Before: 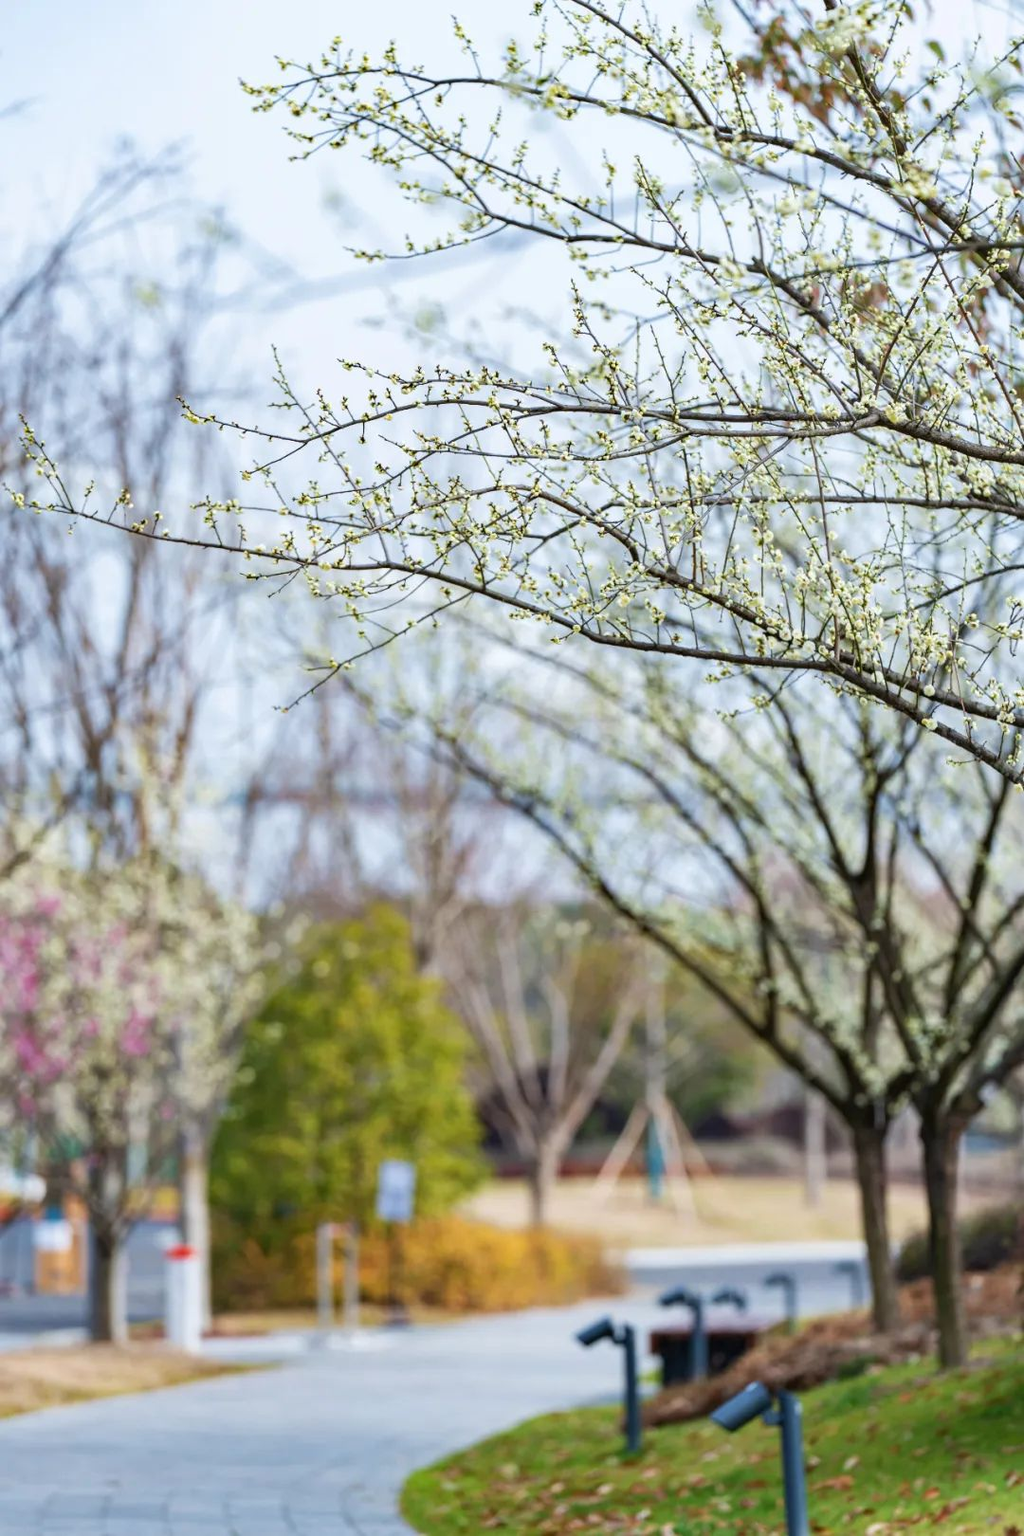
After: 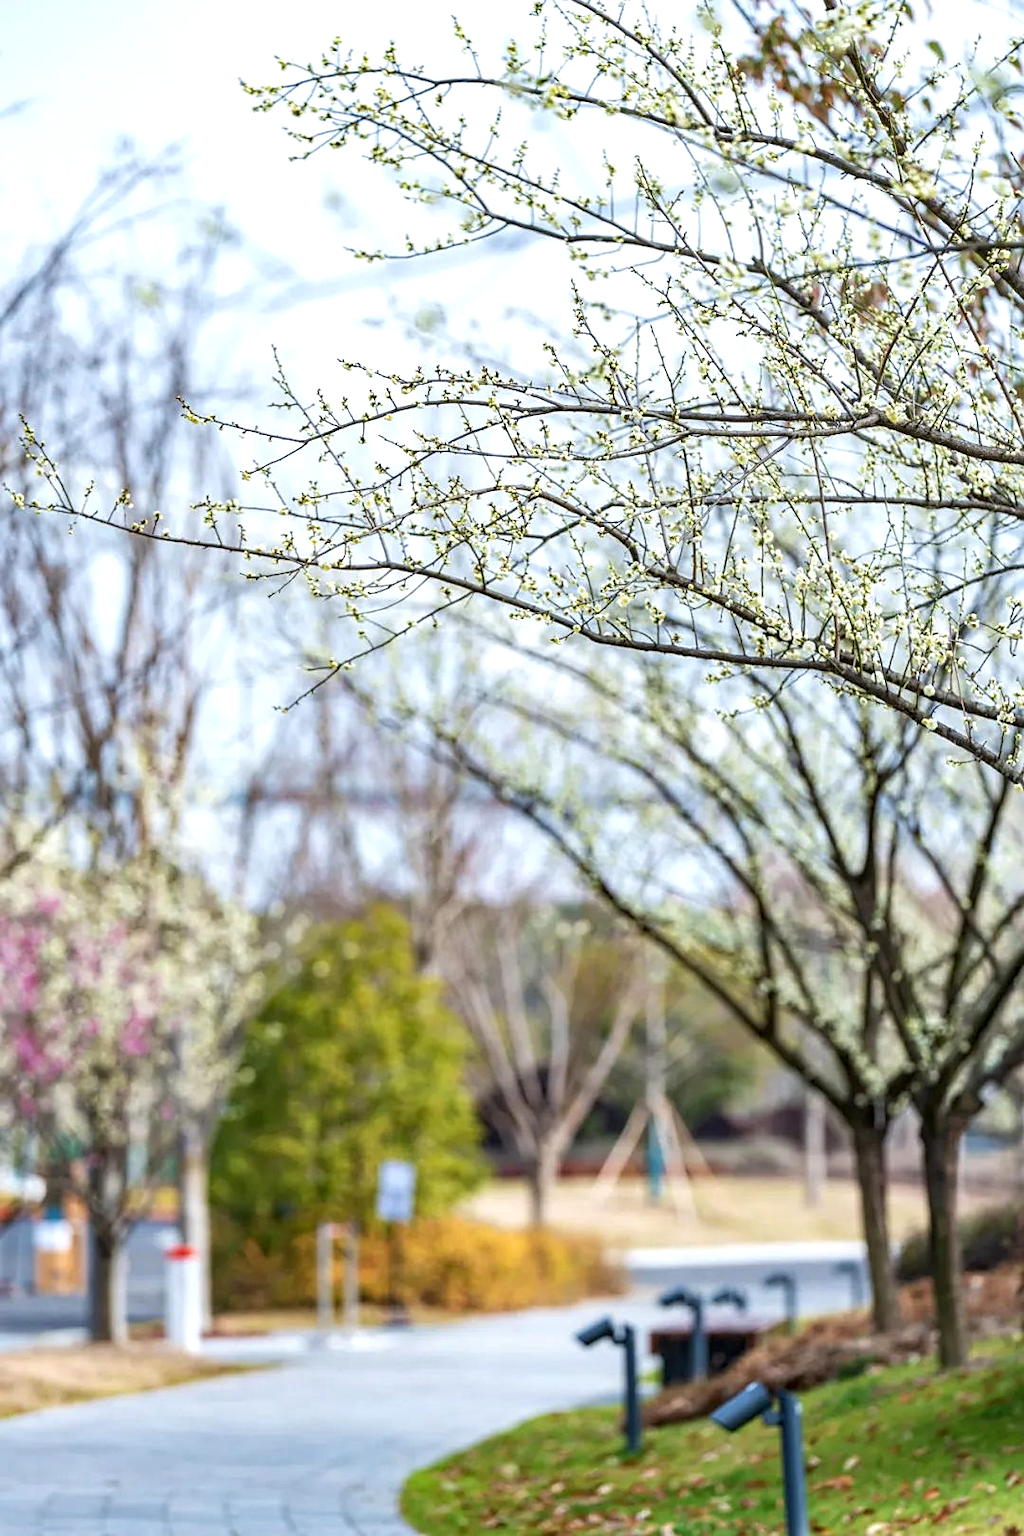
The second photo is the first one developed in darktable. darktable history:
exposure: exposure 0.29 EV, compensate highlight preservation false
sharpen: radius 1.864, amount 0.398, threshold 1.271
local contrast: on, module defaults
